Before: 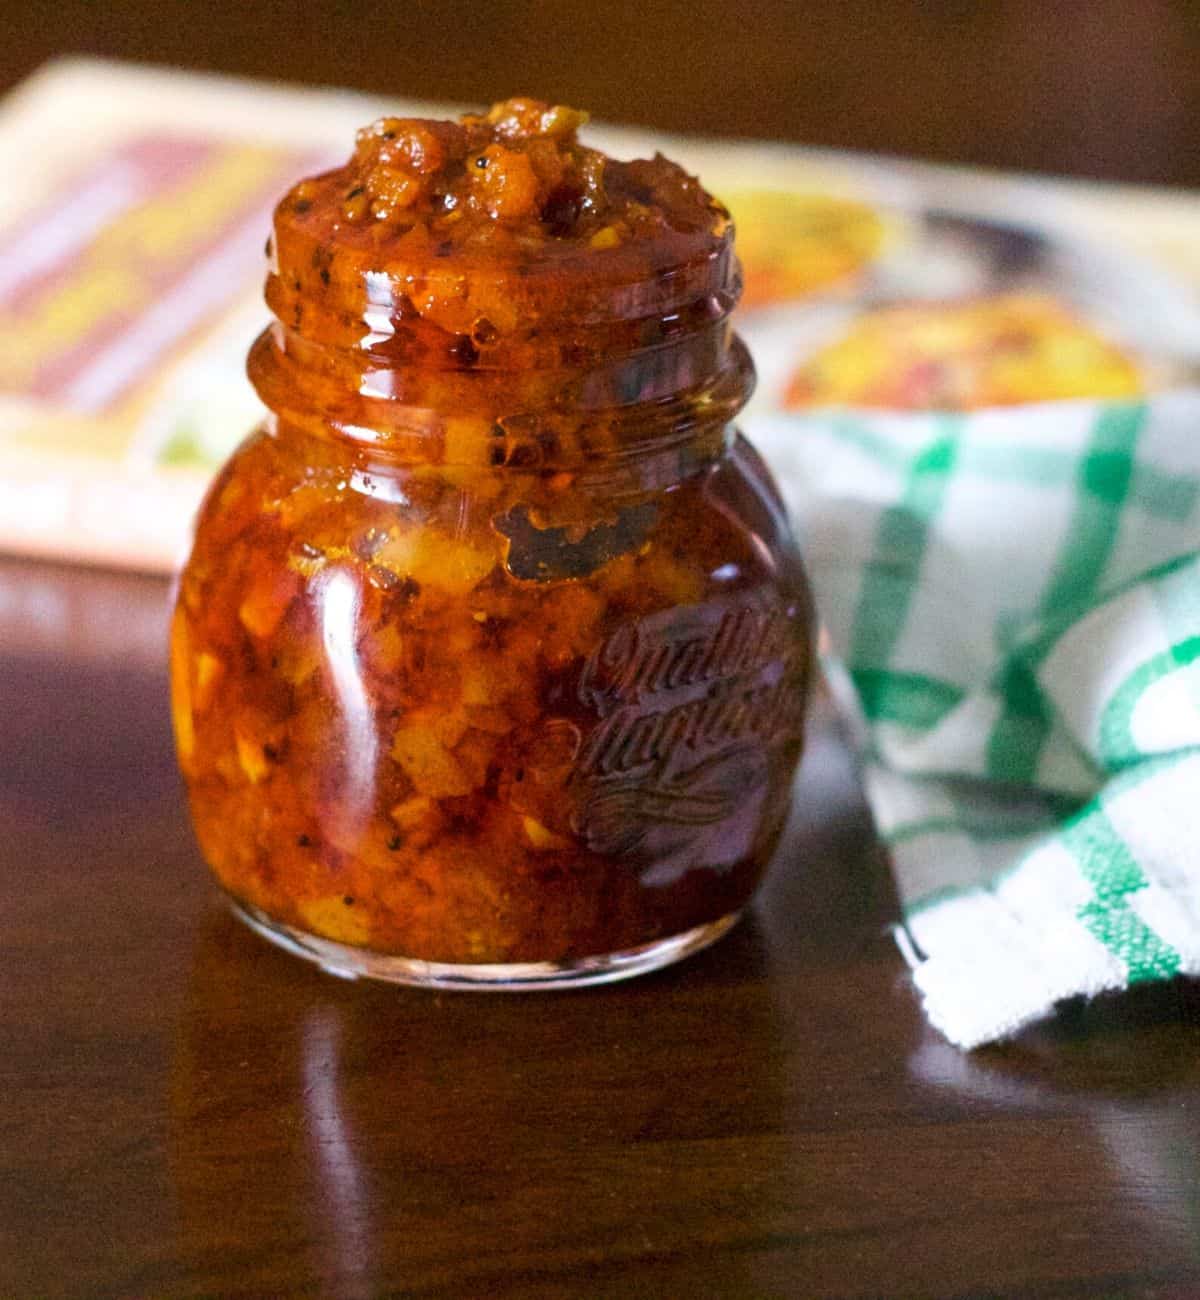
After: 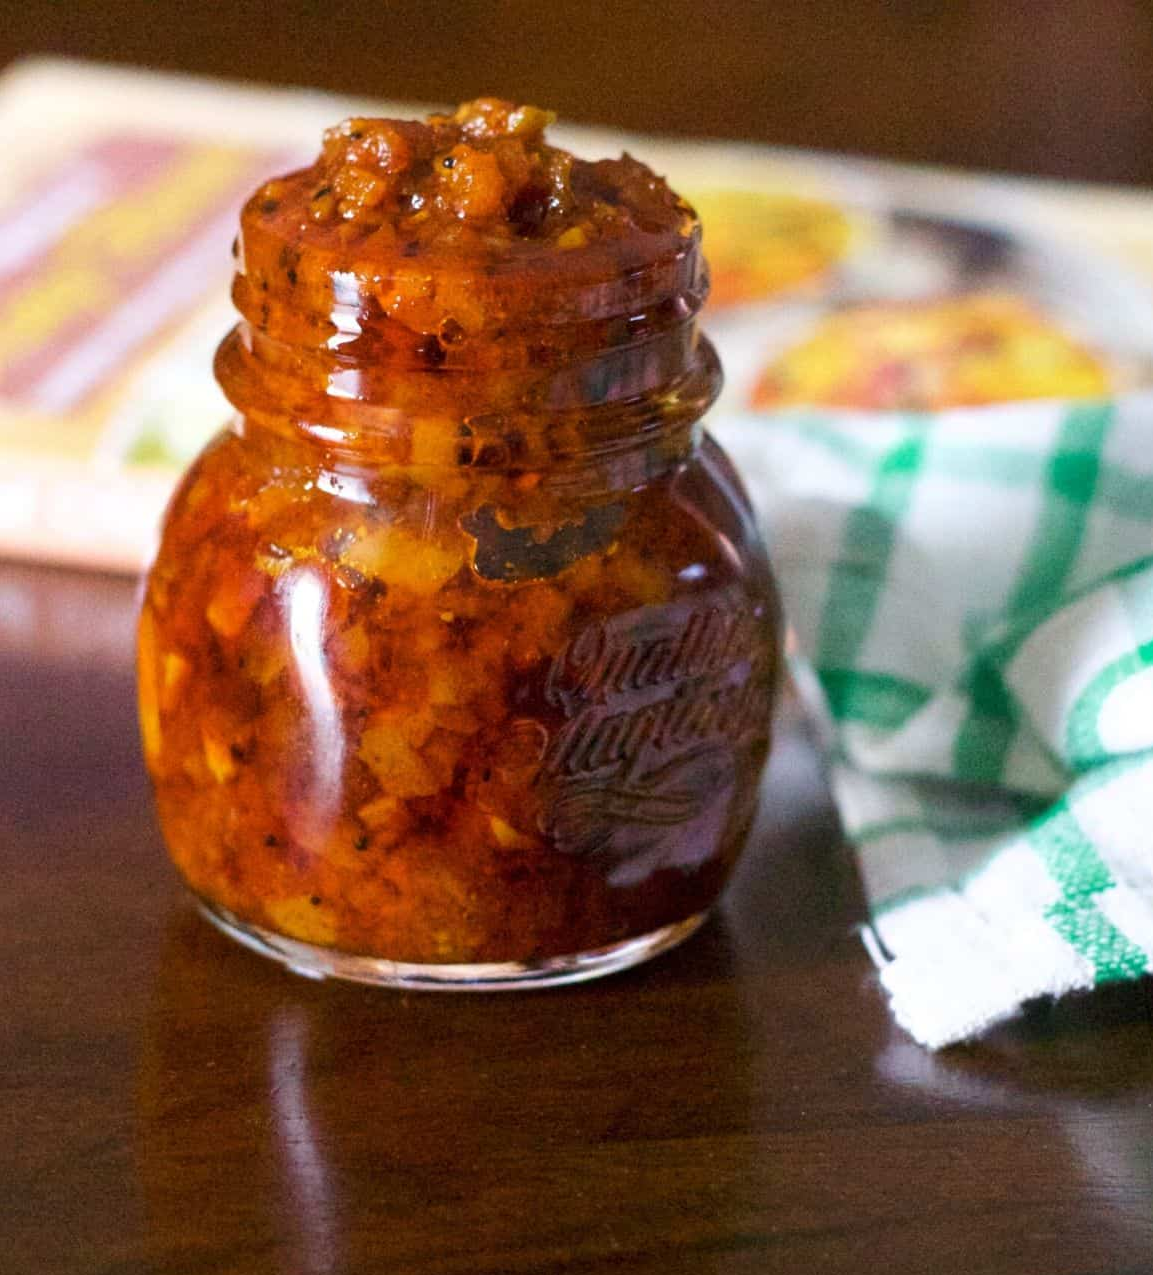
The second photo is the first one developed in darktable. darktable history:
crop and rotate: left 2.756%, right 1.096%, bottom 1.88%
